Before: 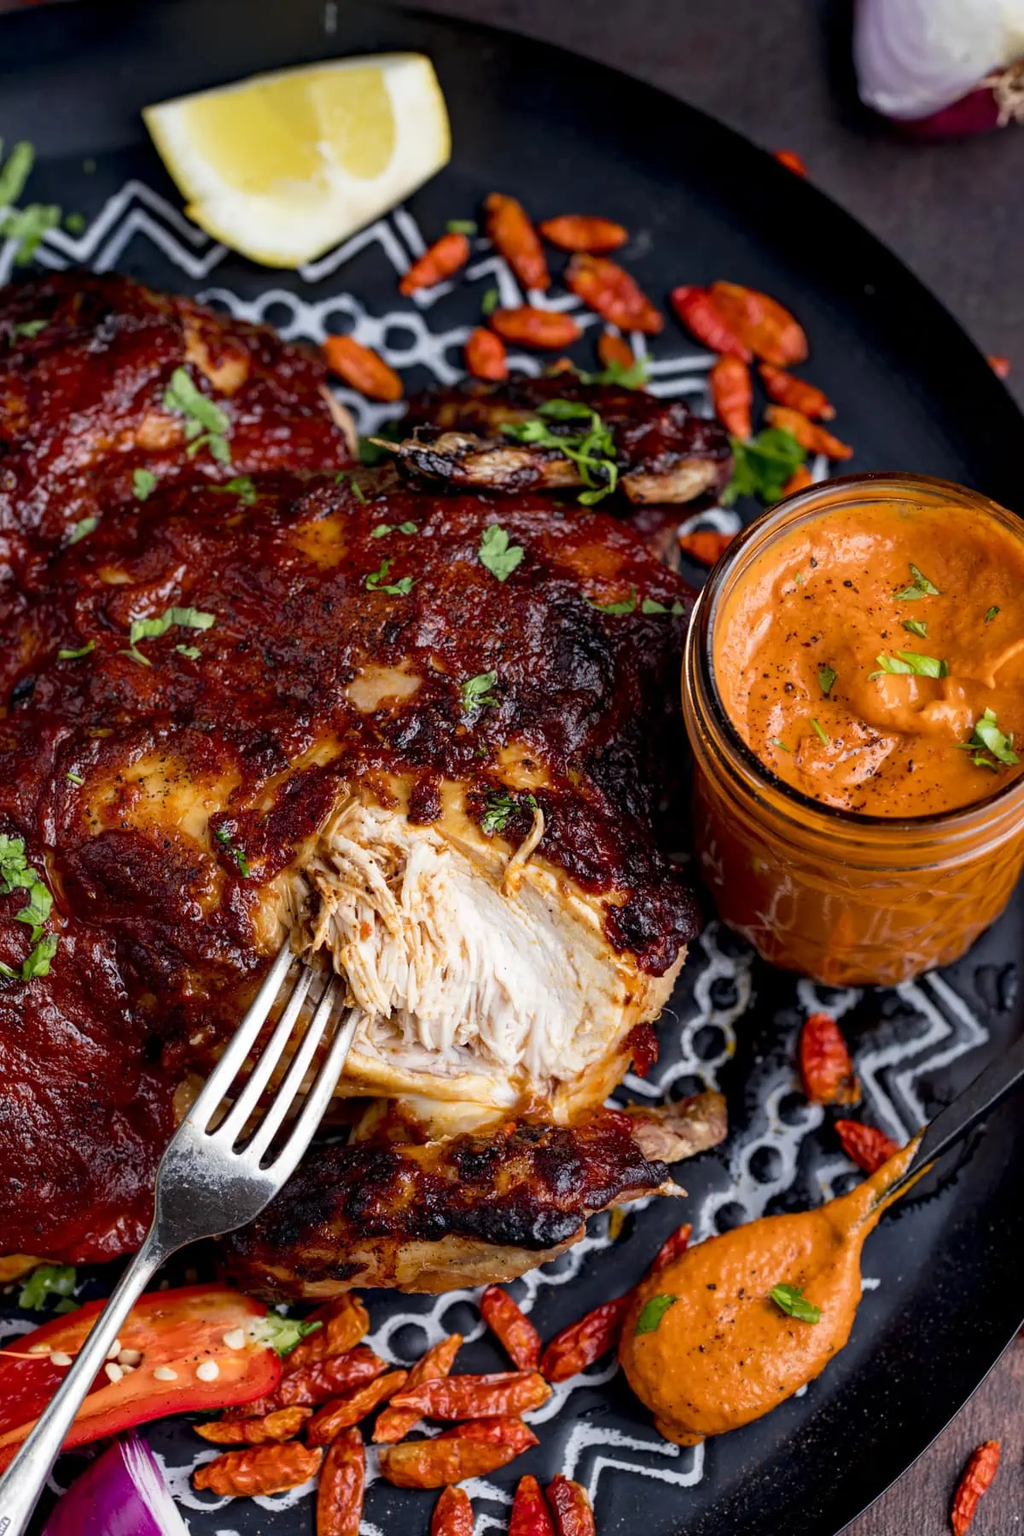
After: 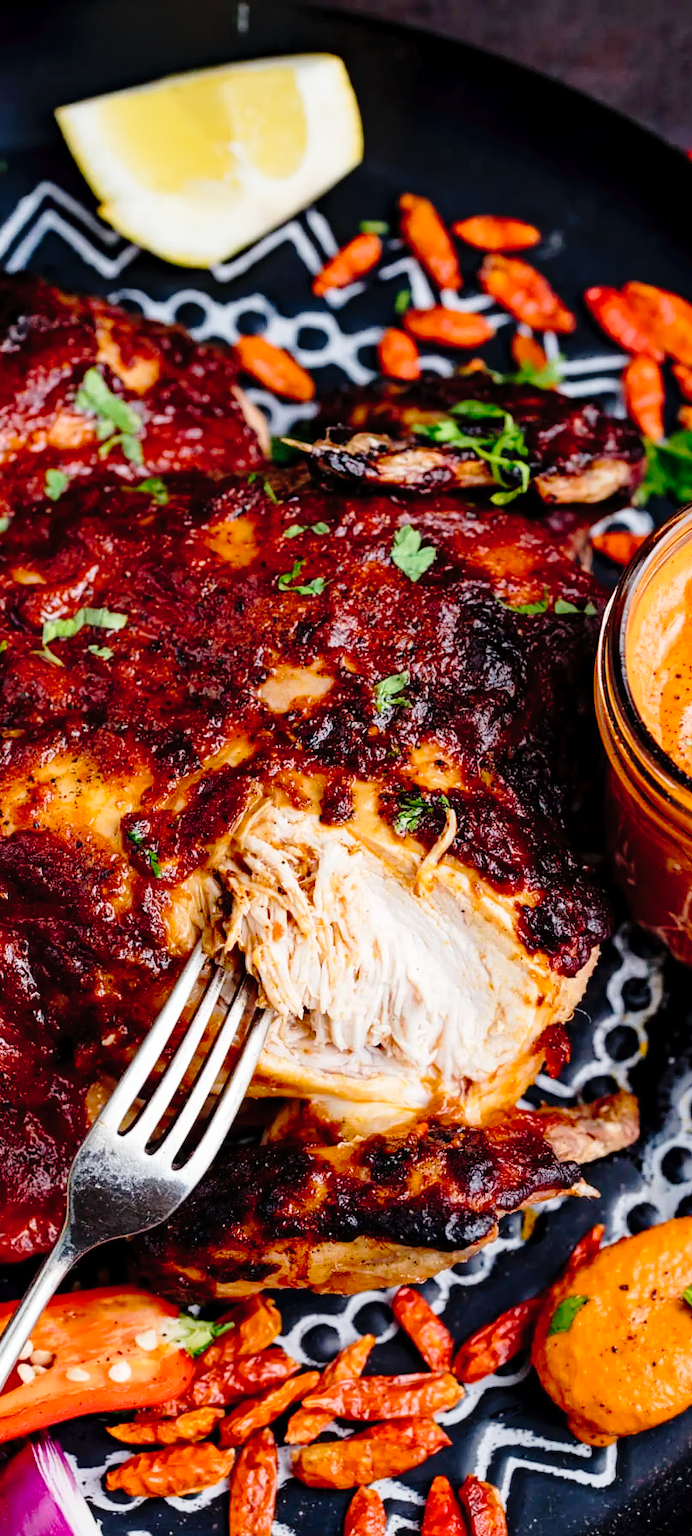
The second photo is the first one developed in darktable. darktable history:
exposure: compensate highlight preservation false
contrast brightness saturation: saturation -0.057
shadows and highlights: shadows 35.87, highlights -35.12, soften with gaussian
tone curve: curves: ch0 [(0, 0) (0.003, 0.012) (0.011, 0.015) (0.025, 0.023) (0.044, 0.036) (0.069, 0.047) (0.1, 0.062) (0.136, 0.1) (0.177, 0.15) (0.224, 0.219) (0.277, 0.3) (0.335, 0.401) (0.399, 0.49) (0.468, 0.569) (0.543, 0.641) (0.623, 0.73) (0.709, 0.806) (0.801, 0.88) (0.898, 0.939) (1, 1)], preserve colors none
crop and rotate: left 8.619%, right 23.767%
